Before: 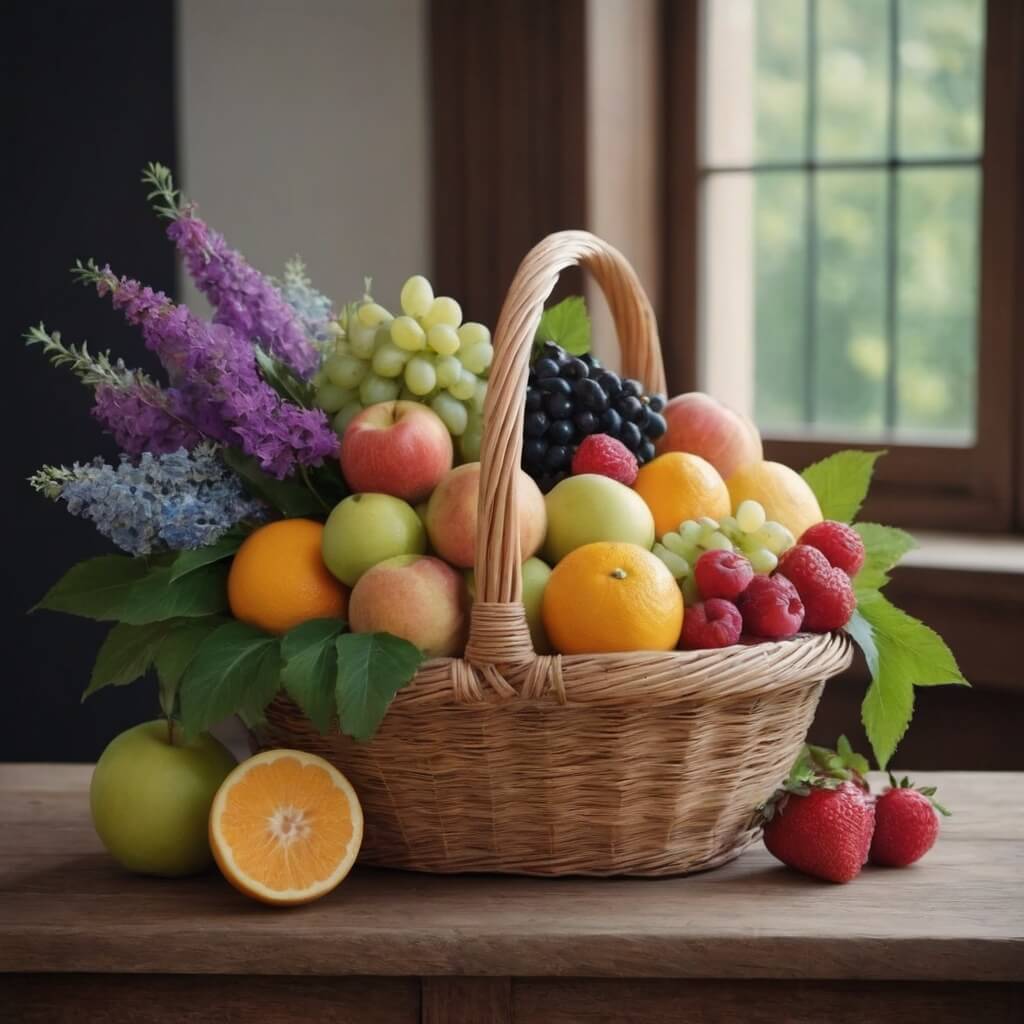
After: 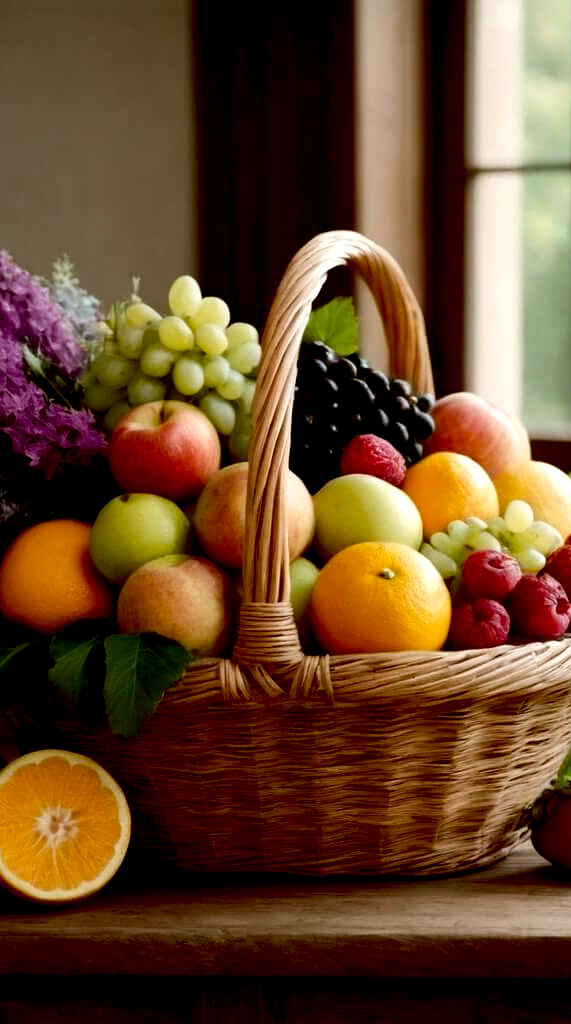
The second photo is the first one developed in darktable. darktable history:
exposure: black level correction 0.044, exposure -0.235 EV, compensate exposure bias true, compensate highlight preservation false
color correction: highlights a* -0.377, highlights b* 0.167, shadows a* 5.16, shadows b* 20.35
tone equalizer: -8 EV -0.748 EV, -7 EV -0.679 EV, -6 EV -0.562 EV, -5 EV -0.42 EV, -3 EV 0.372 EV, -2 EV 0.6 EV, -1 EV 0.7 EV, +0 EV 0.755 EV, edges refinement/feathering 500, mask exposure compensation -1.57 EV, preserve details no
crop and rotate: left 22.668%, right 21.525%
